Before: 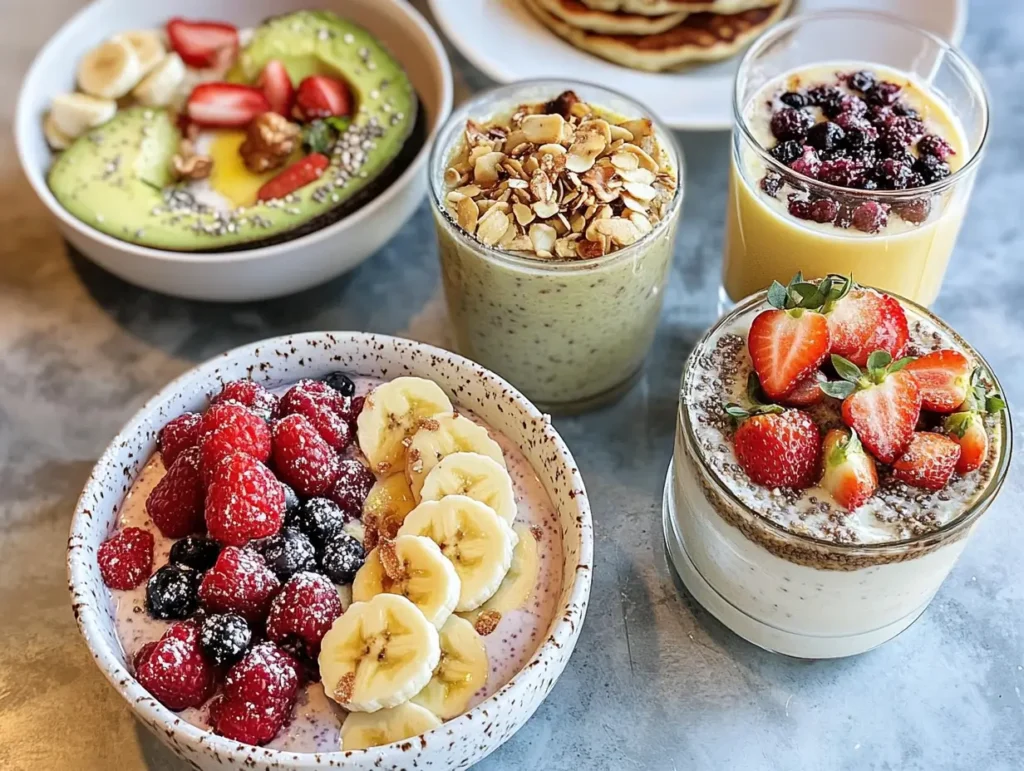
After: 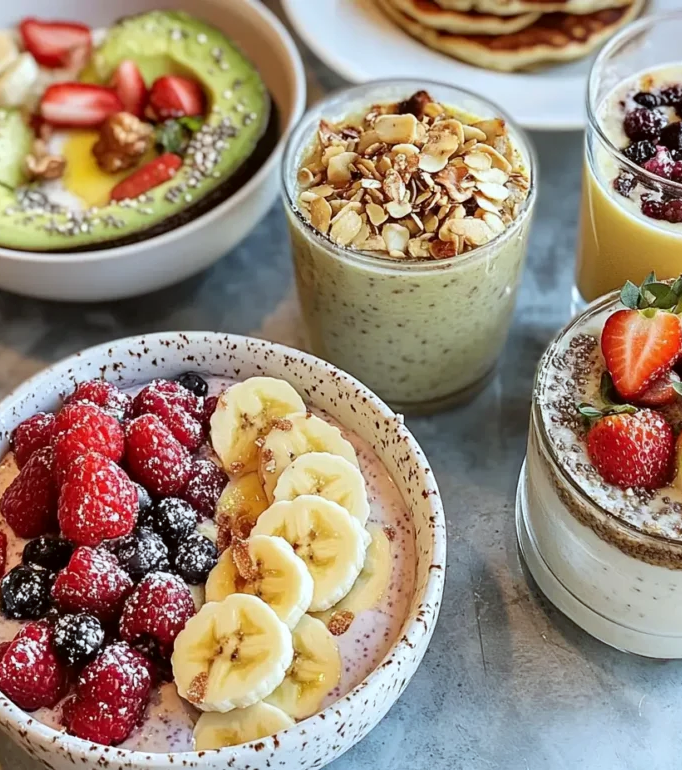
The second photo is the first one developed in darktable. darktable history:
crop and rotate: left 14.385%, right 18.948%
color correction: highlights a* -2.73, highlights b* -2.09, shadows a* 2.41, shadows b* 2.73
